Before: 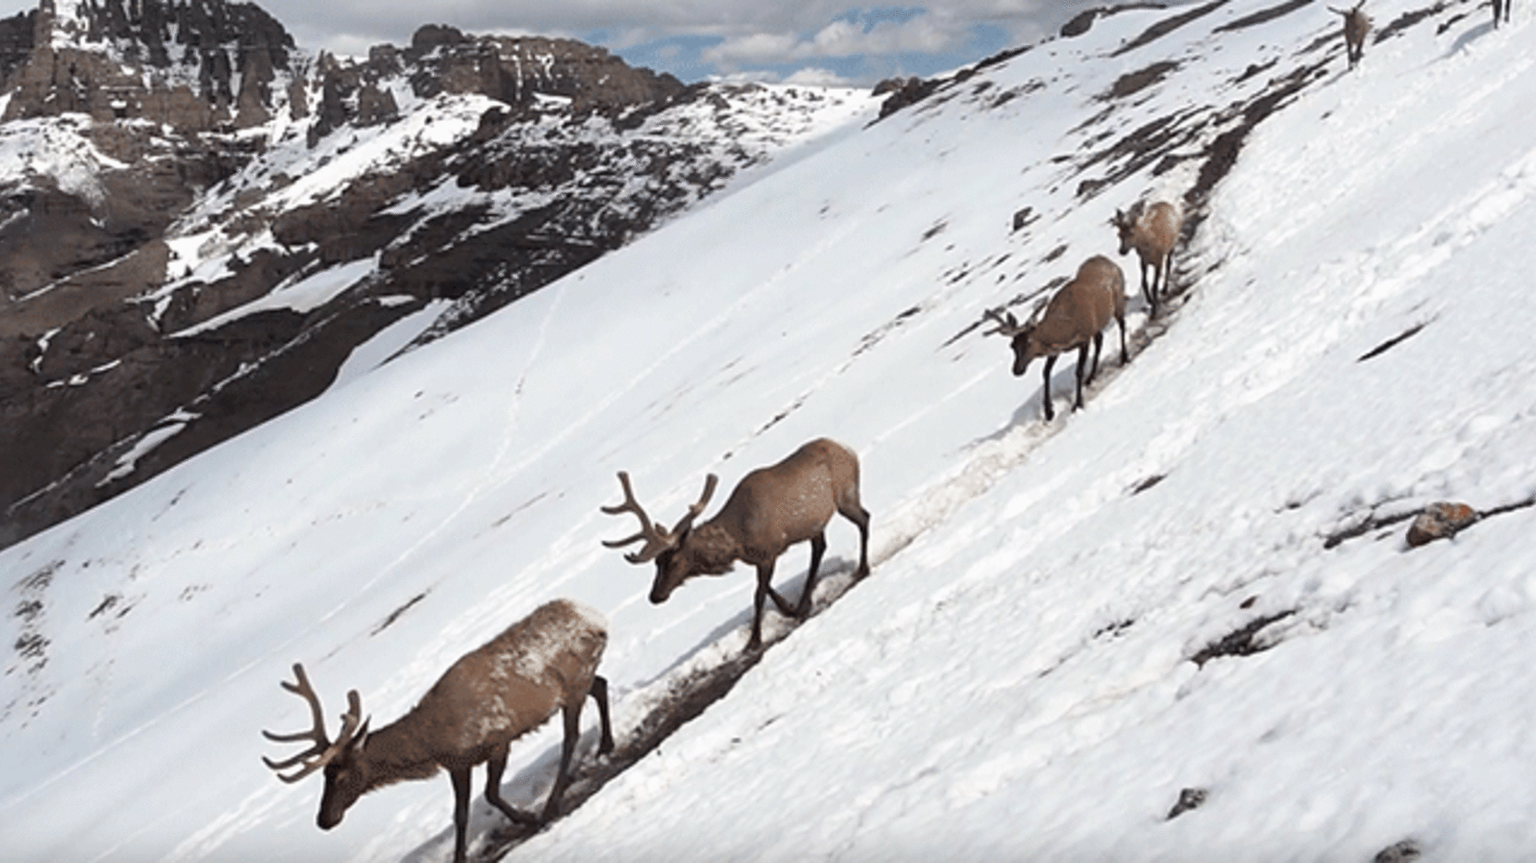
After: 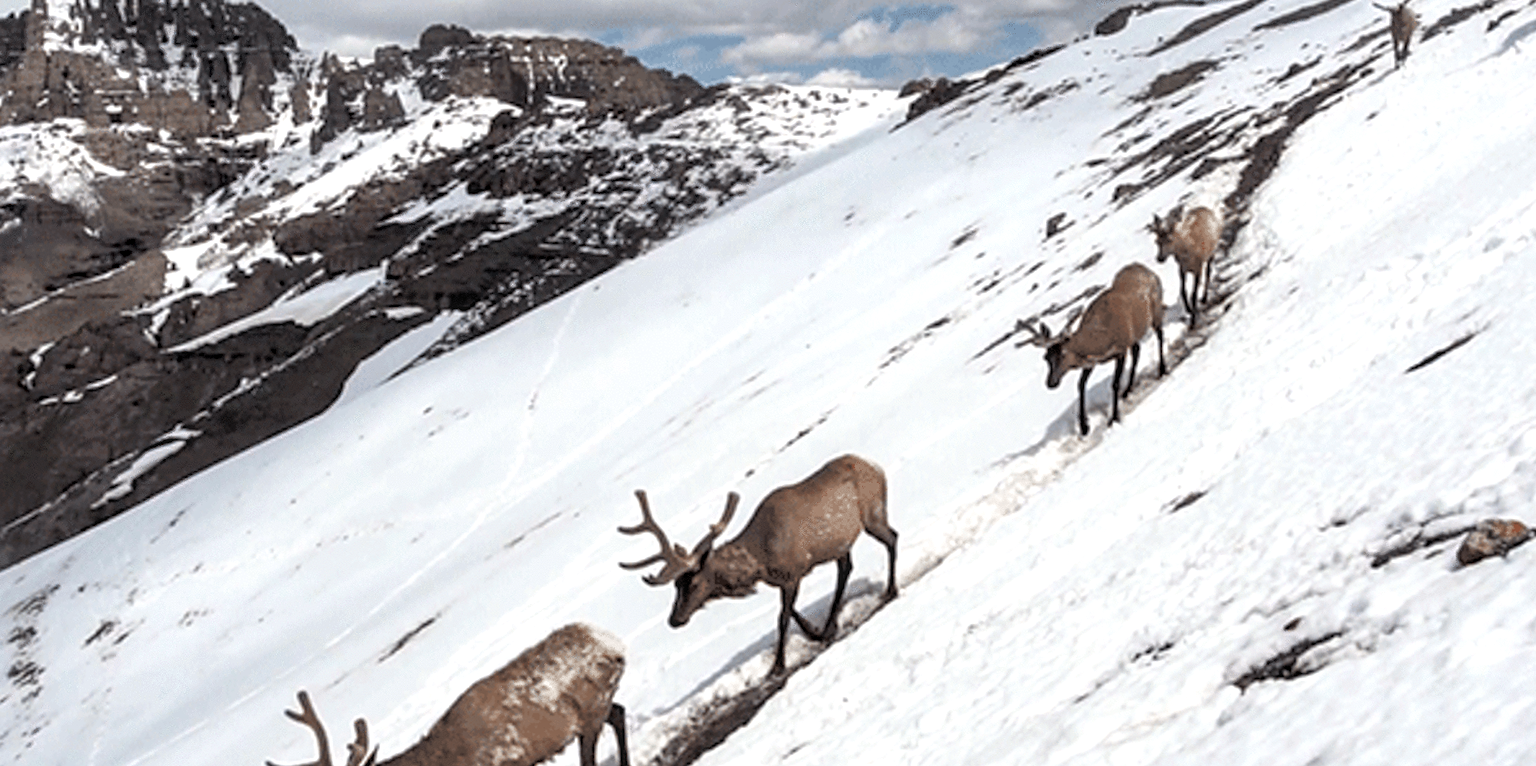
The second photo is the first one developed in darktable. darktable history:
rgb levels: levels [[0.01, 0.419, 0.839], [0, 0.5, 1], [0, 0.5, 1]]
local contrast: detail 130%
crop and rotate: angle 0.2°, left 0.275%, right 3.127%, bottom 14.18%
